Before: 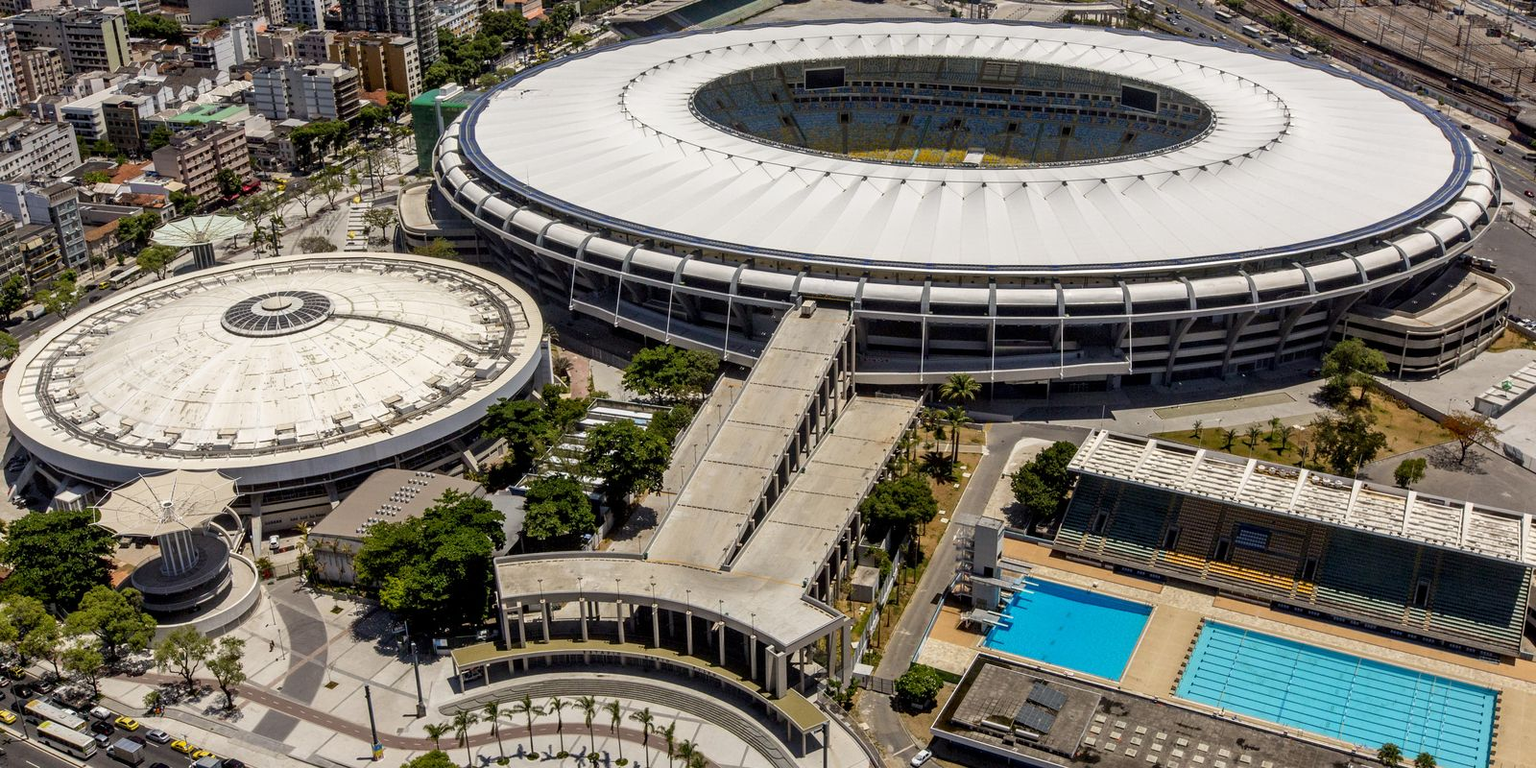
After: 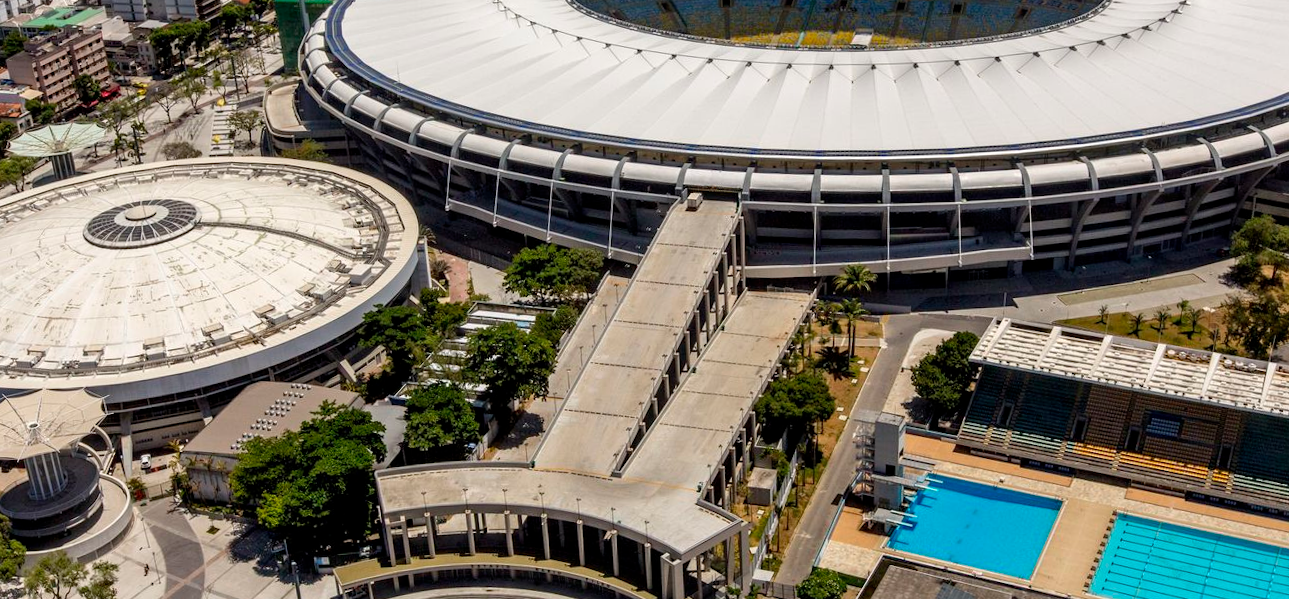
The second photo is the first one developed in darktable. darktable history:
rotate and perspective: rotation -1.75°, automatic cropping off
crop: left 9.712%, top 16.928%, right 10.845%, bottom 12.332%
